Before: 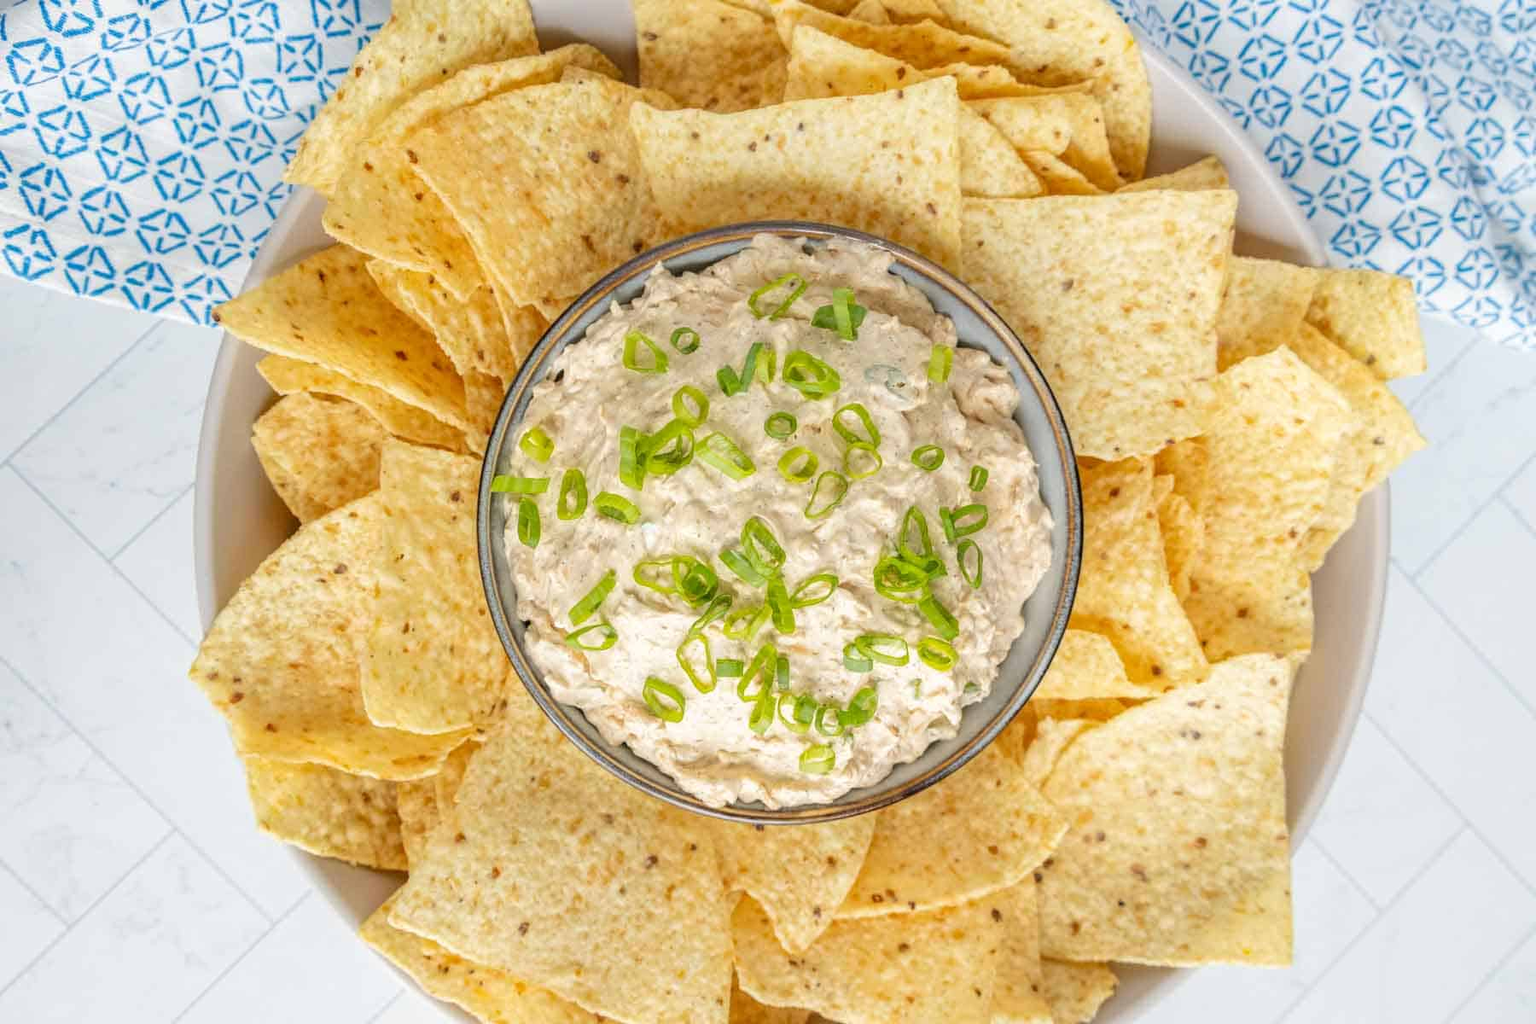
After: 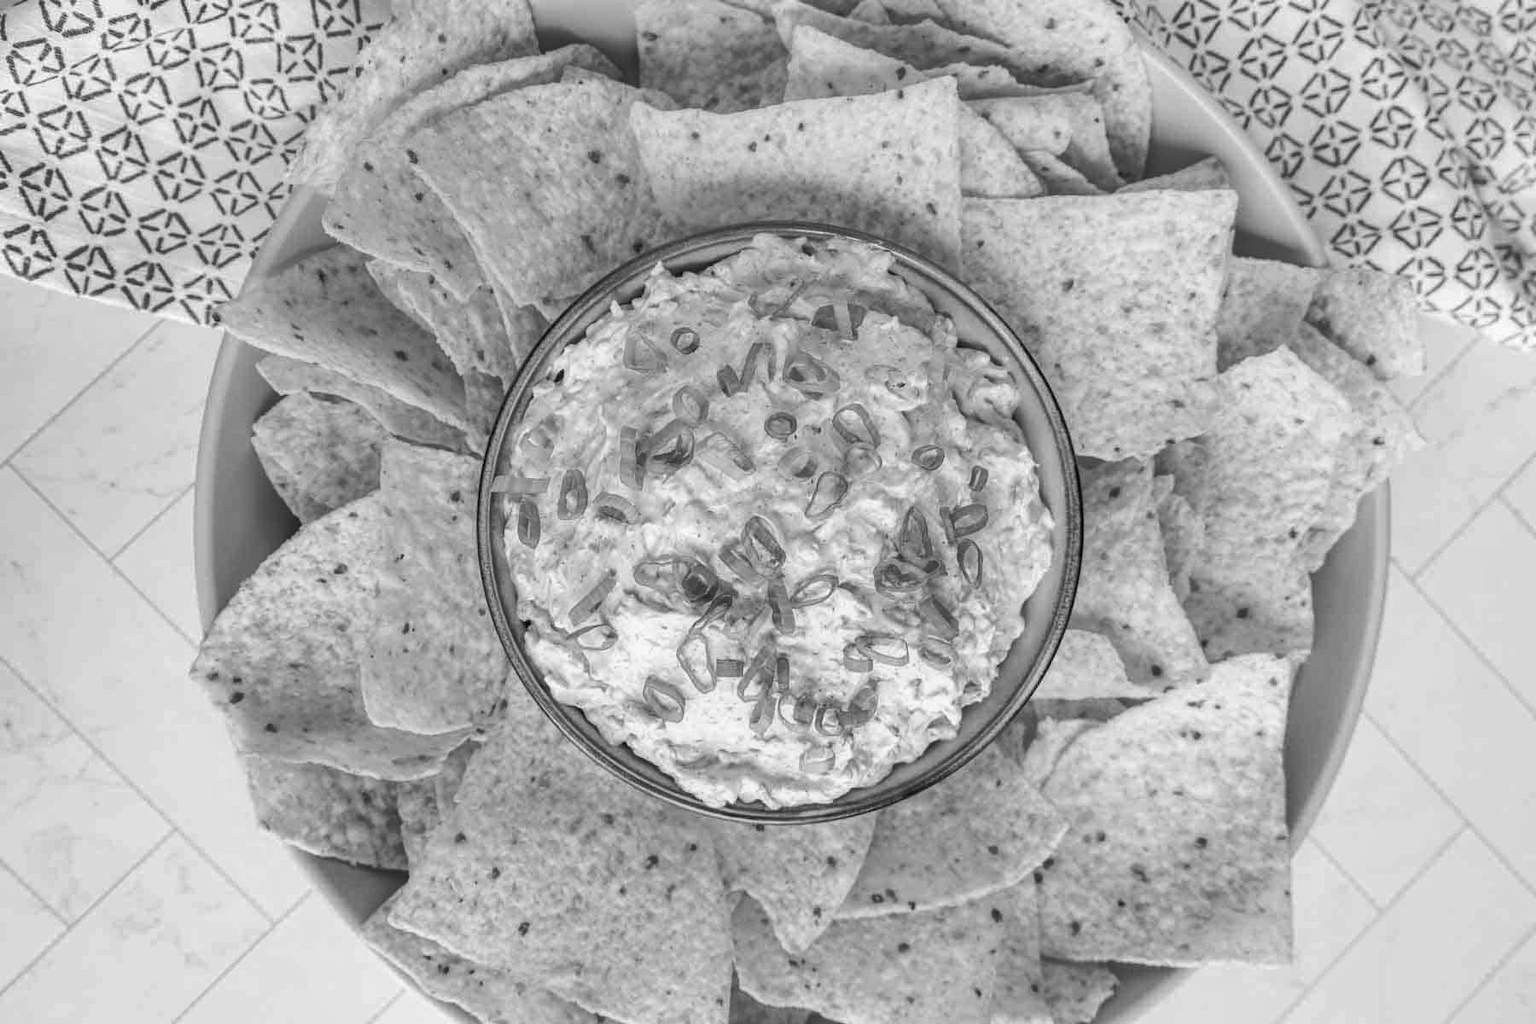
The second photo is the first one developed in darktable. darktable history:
monochrome: size 1
shadows and highlights: low approximation 0.01, soften with gaussian
